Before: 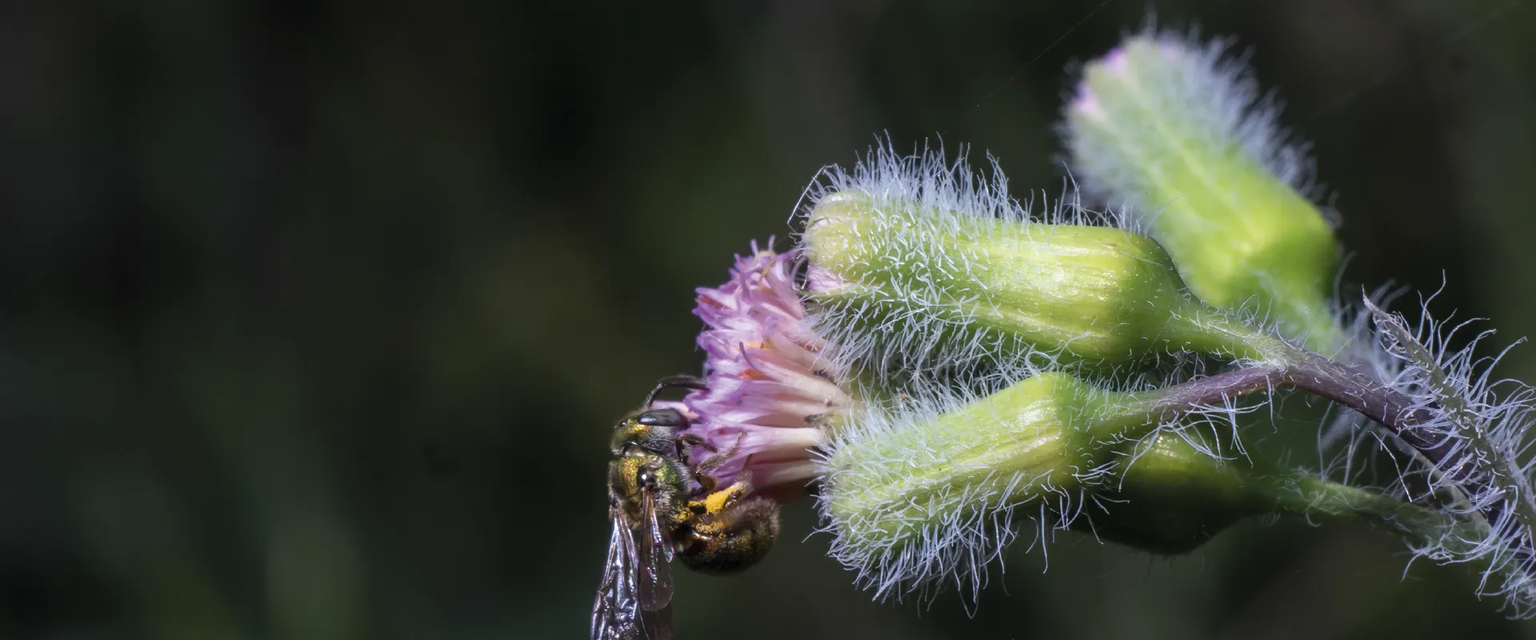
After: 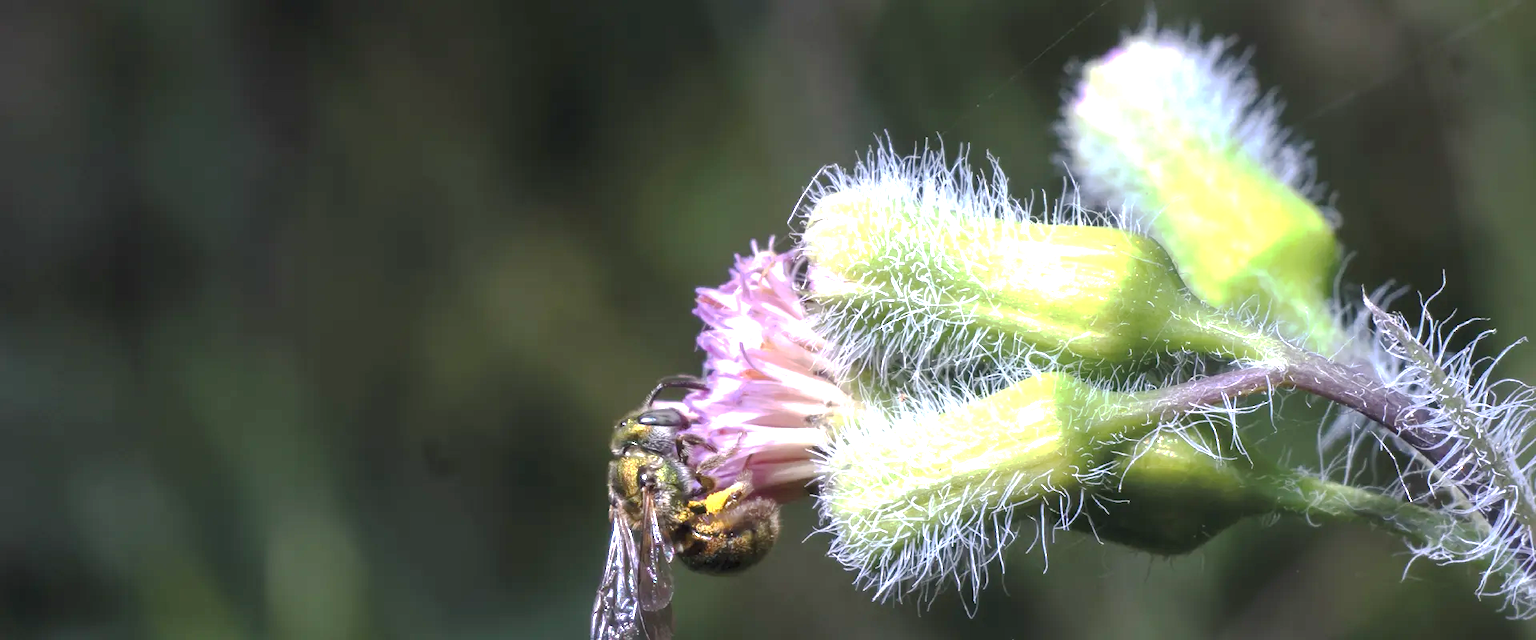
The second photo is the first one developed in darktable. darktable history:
exposure: black level correction 0, exposure 1.387 EV, compensate highlight preservation false
base curve: curves: ch0 [(0, 0) (0.235, 0.266) (0.503, 0.496) (0.786, 0.72) (1, 1)], preserve colors none
